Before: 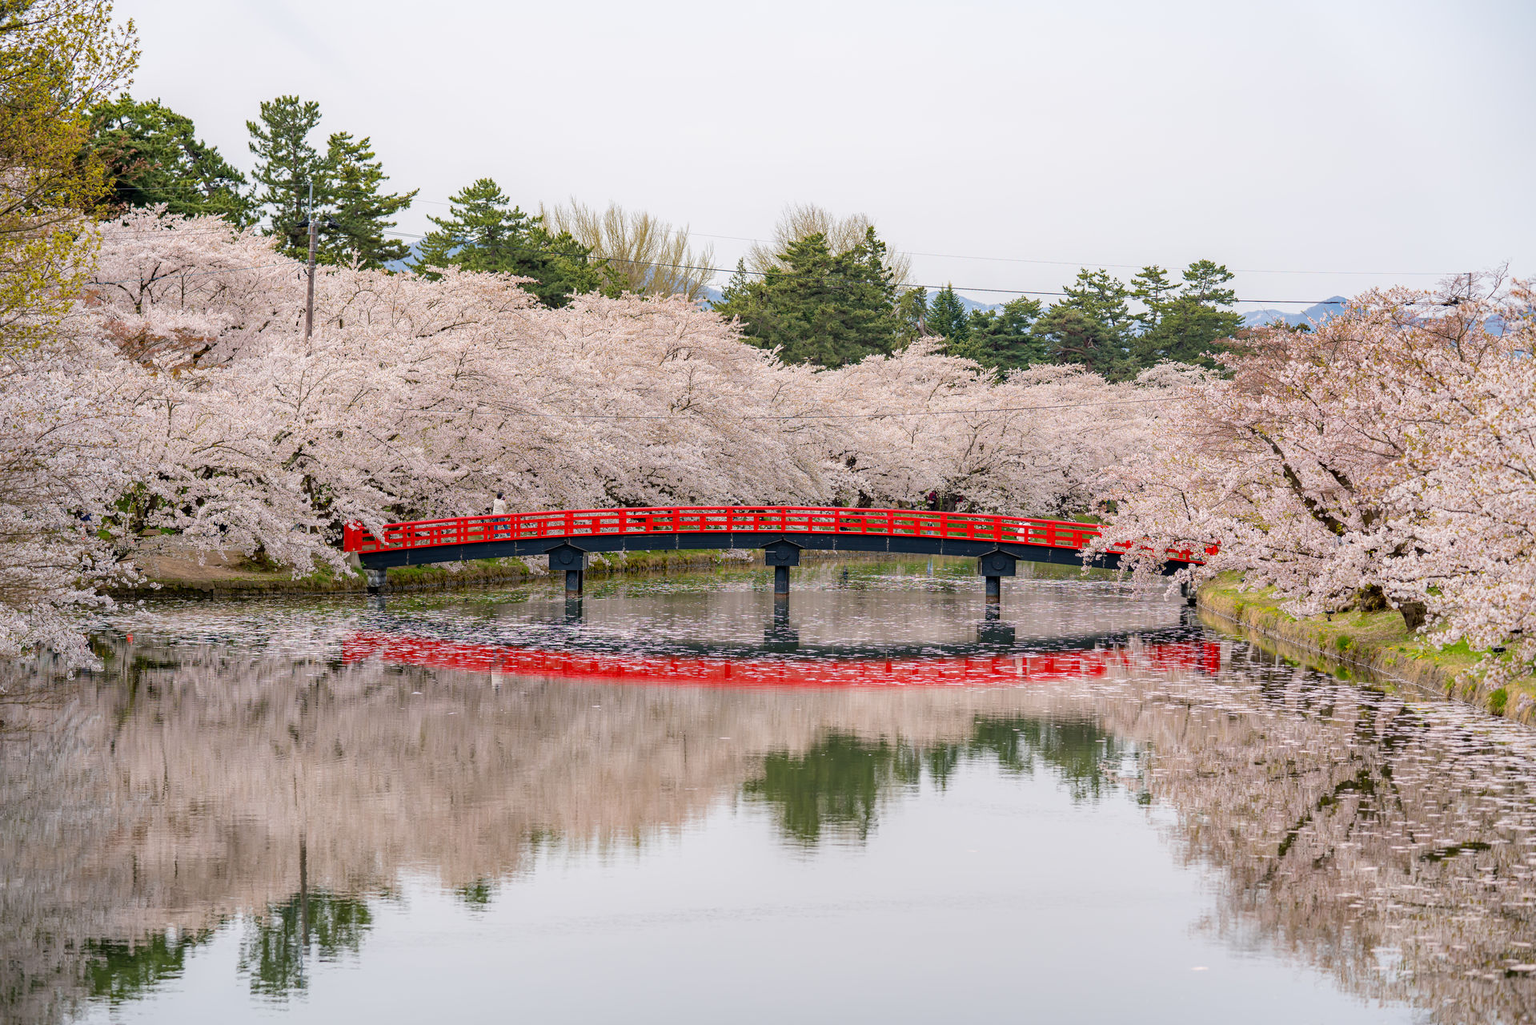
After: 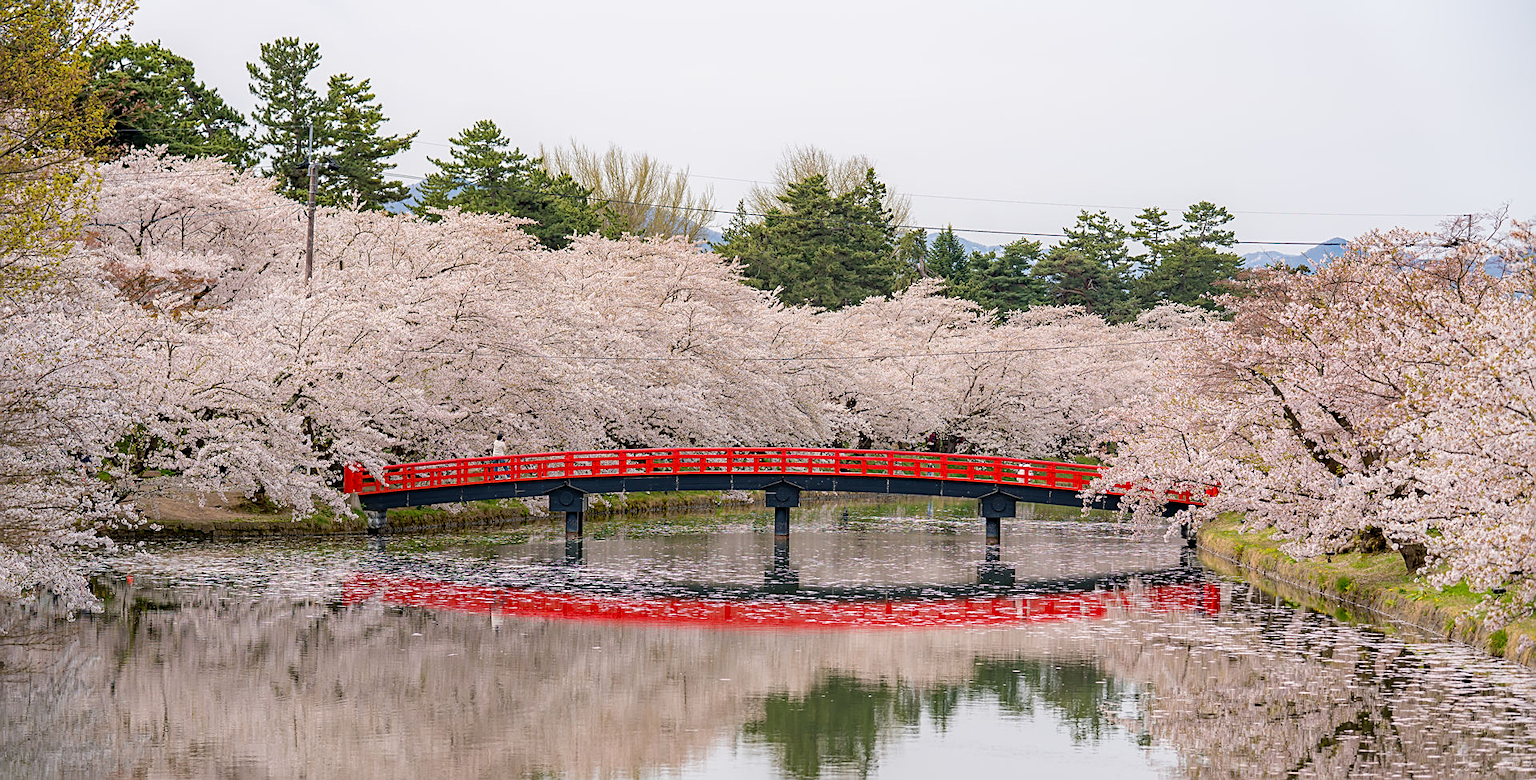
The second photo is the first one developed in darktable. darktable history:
crop: top 5.712%, bottom 18.108%
sharpen: on, module defaults
